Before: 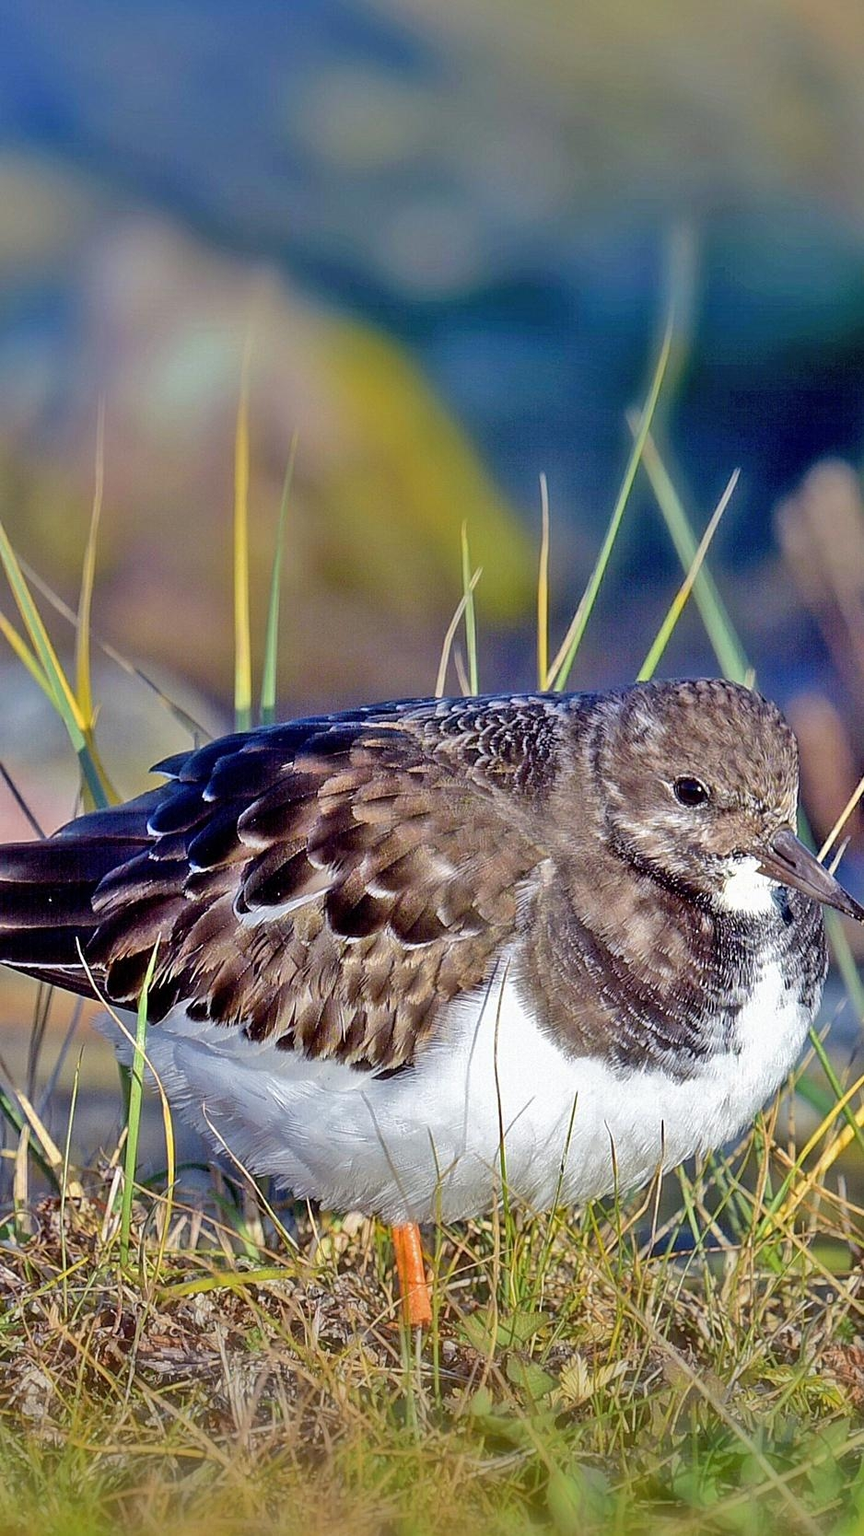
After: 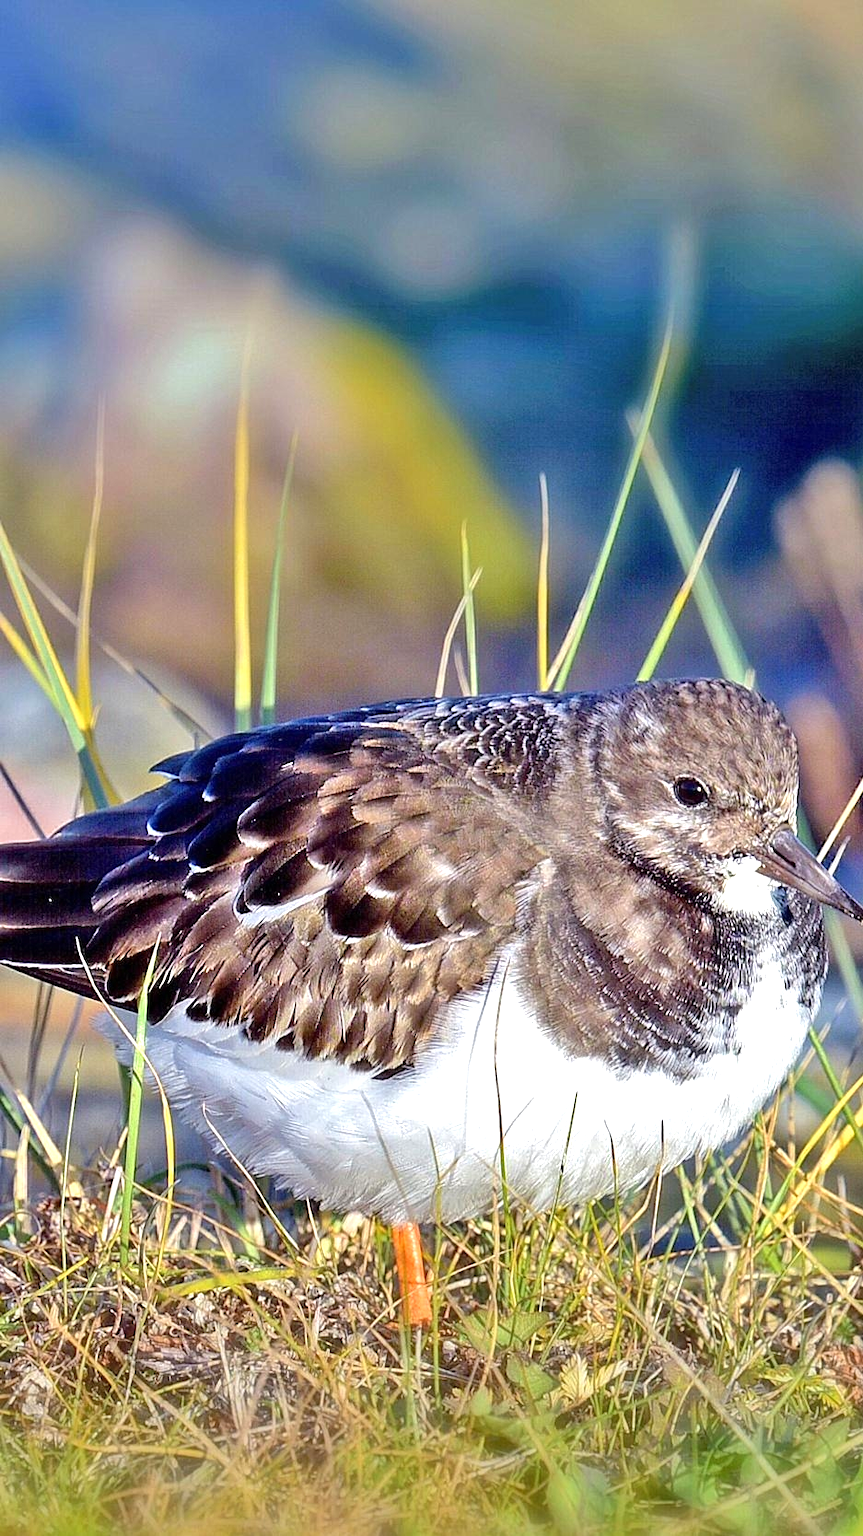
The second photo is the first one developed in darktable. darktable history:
exposure: exposure 0.636 EV, compensate highlight preservation false
tone equalizer: mask exposure compensation -0.494 EV
